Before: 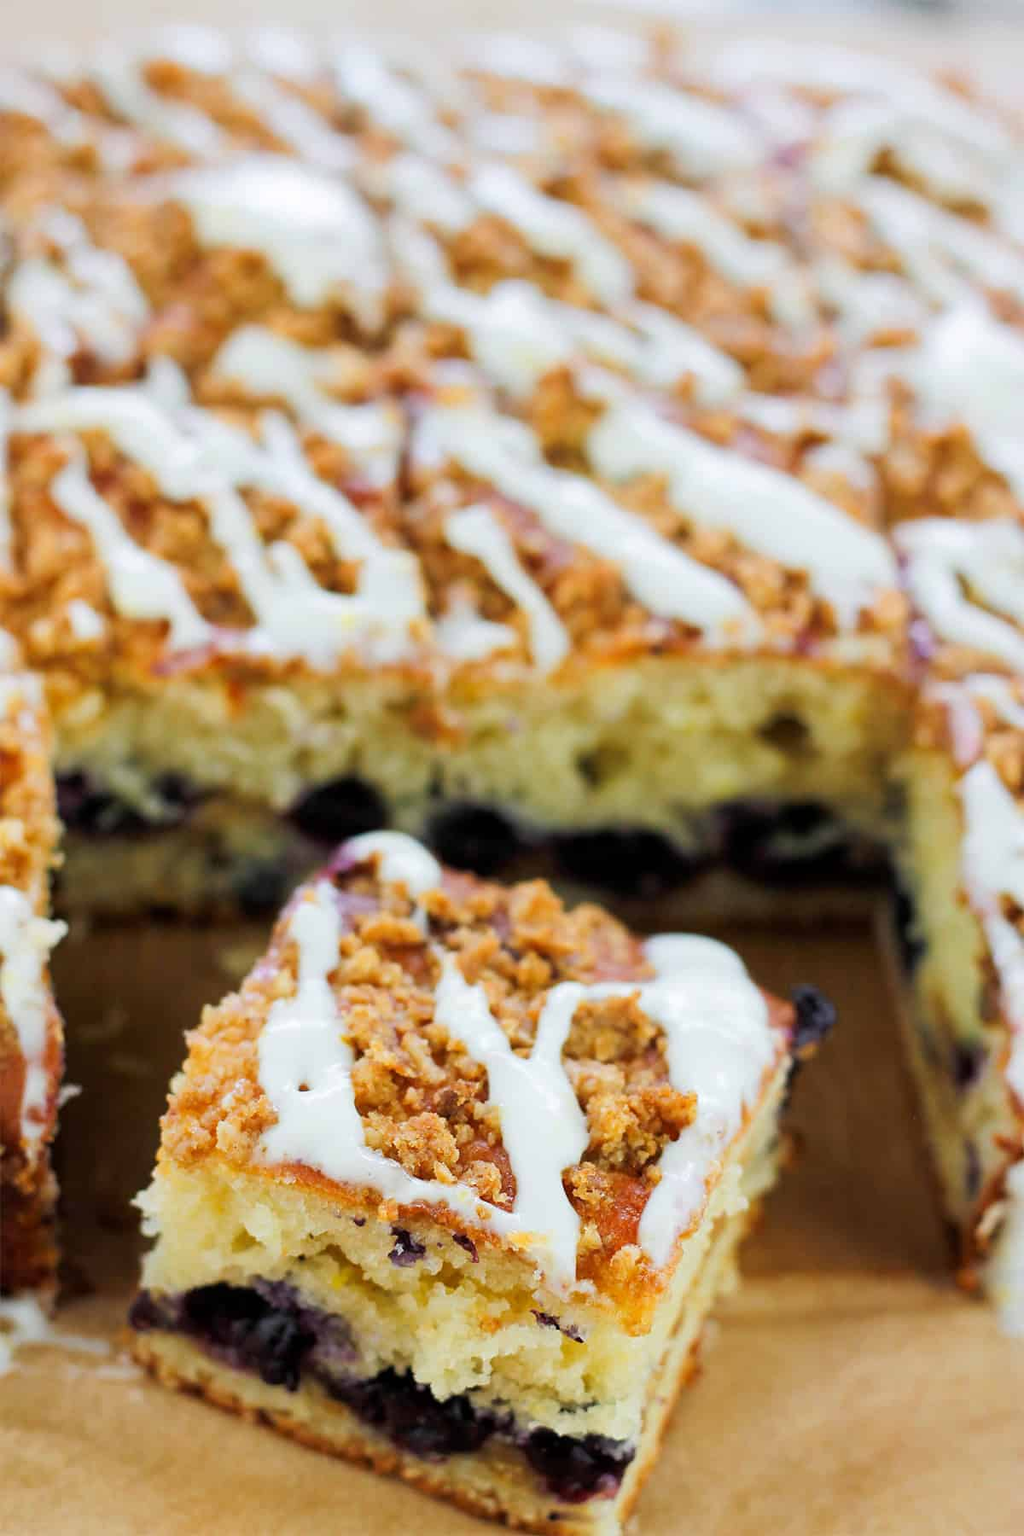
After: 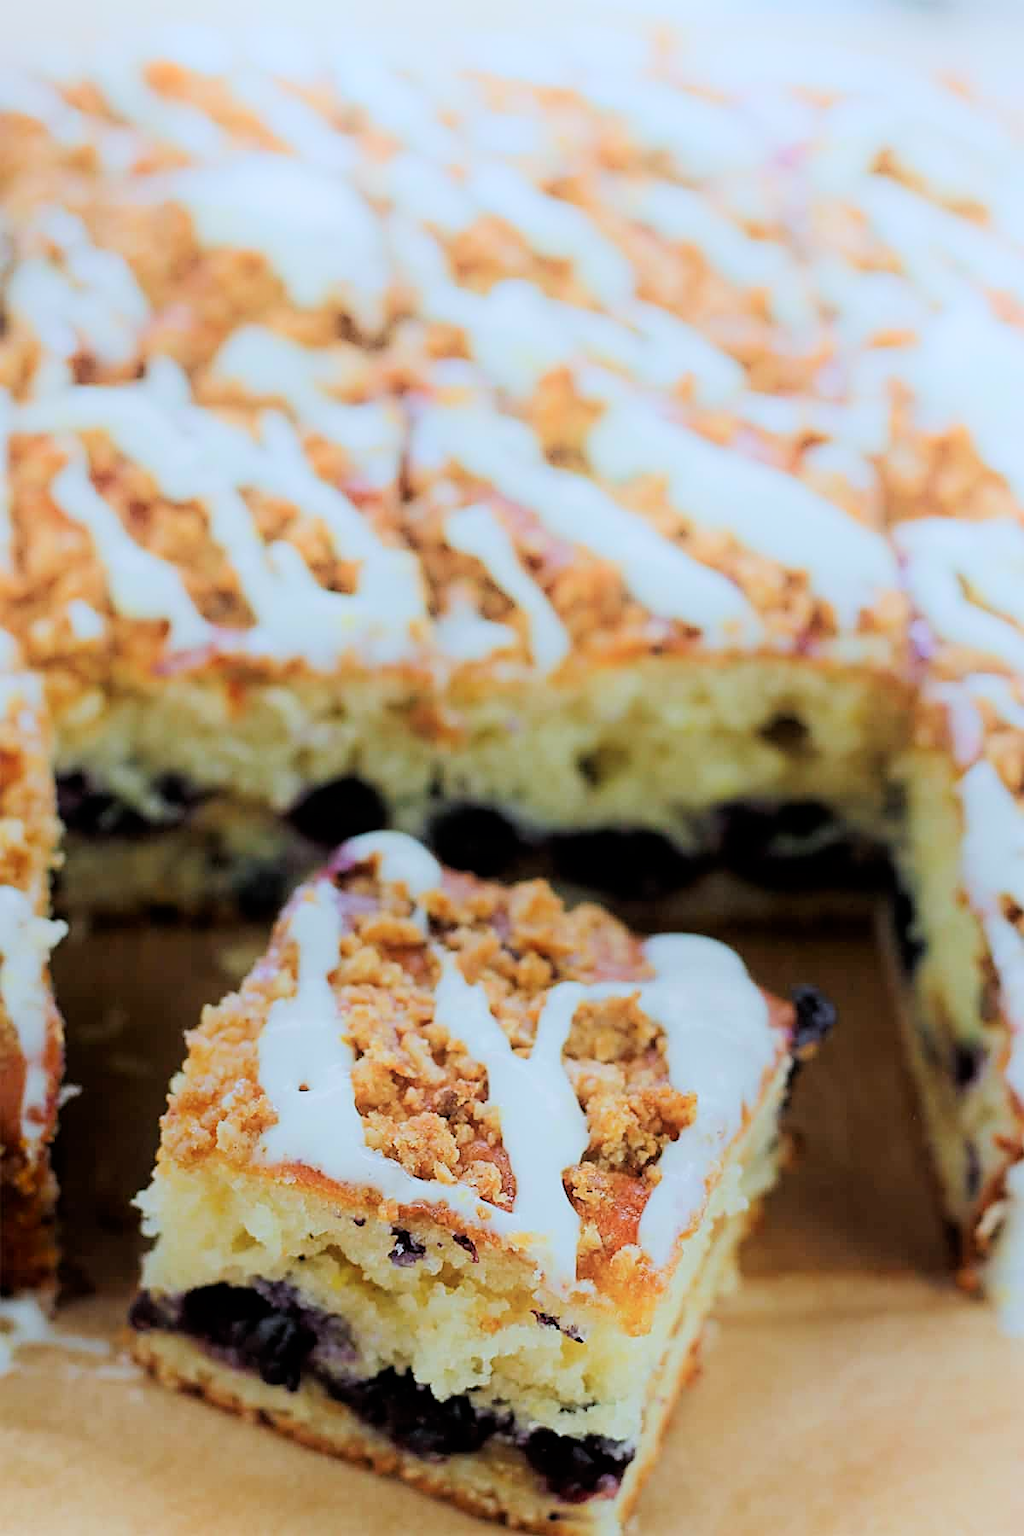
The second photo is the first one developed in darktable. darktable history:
sharpen: on, module defaults
shadows and highlights: shadows -56.17, highlights 86.09, soften with gaussian
color correction: highlights a* -3.87, highlights b* -10.99
filmic rgb: black relative exposure -7.65 EV, white relative exposure 4.56 EV, hardness 3.61, color science v6 (2022)
